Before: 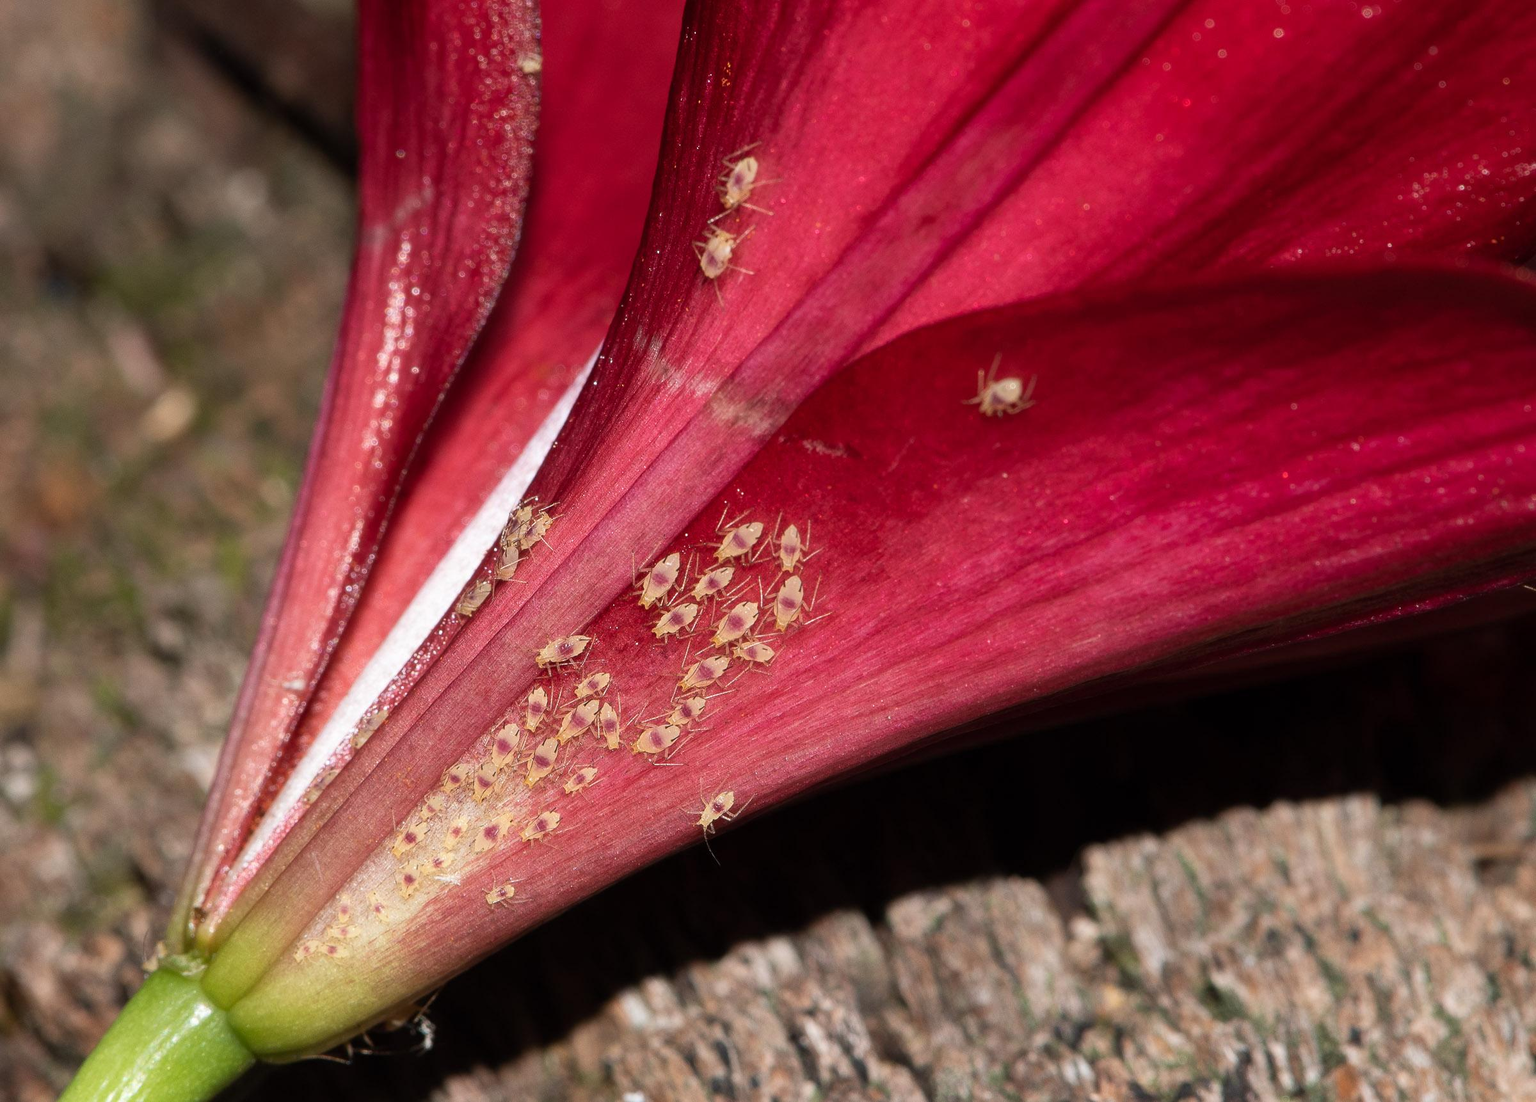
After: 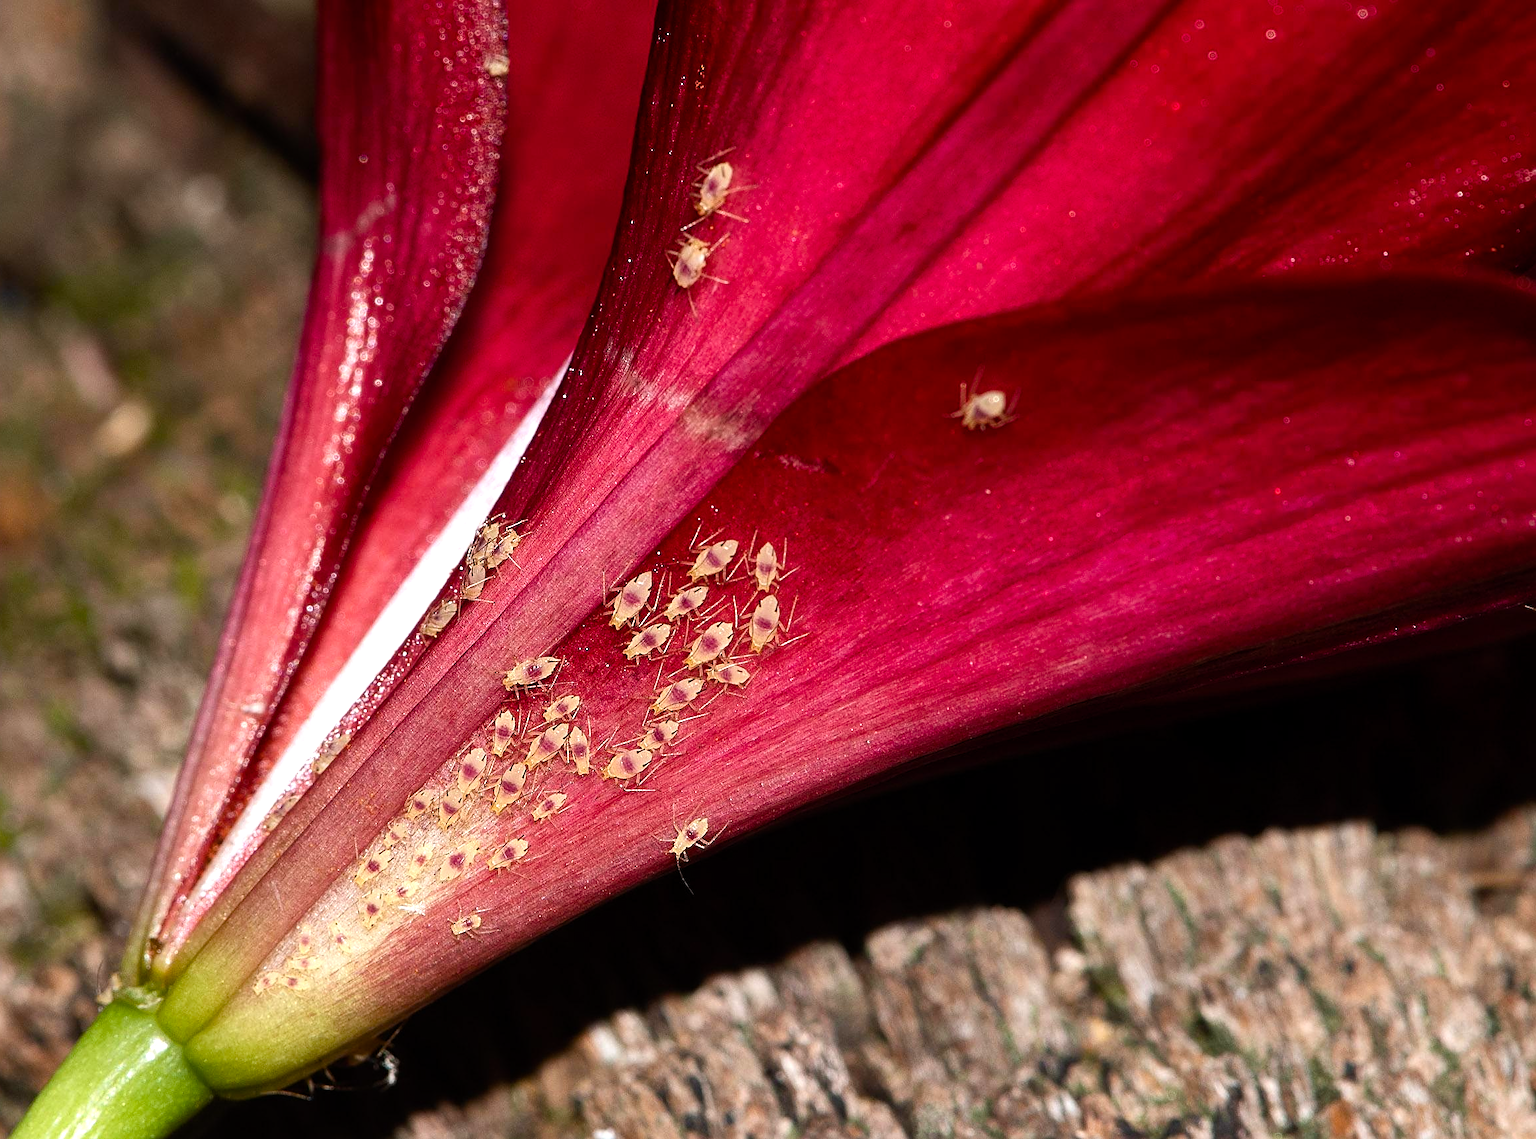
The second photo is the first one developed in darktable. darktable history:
sharpen: on, module defaults
color balance rgb: shadows lift › luminance -20%, power › hue 72.24°, highlights gain › luminance 15%, global offset › hue 171.6°, perceptual saturation grading › global saturation 14.09%, perceptual saturation grading › highlights -25%, perceptual saturation grading › shadows 25%, global vibrance 25%, contrast 10%
crop and rotate: left 3.238%
